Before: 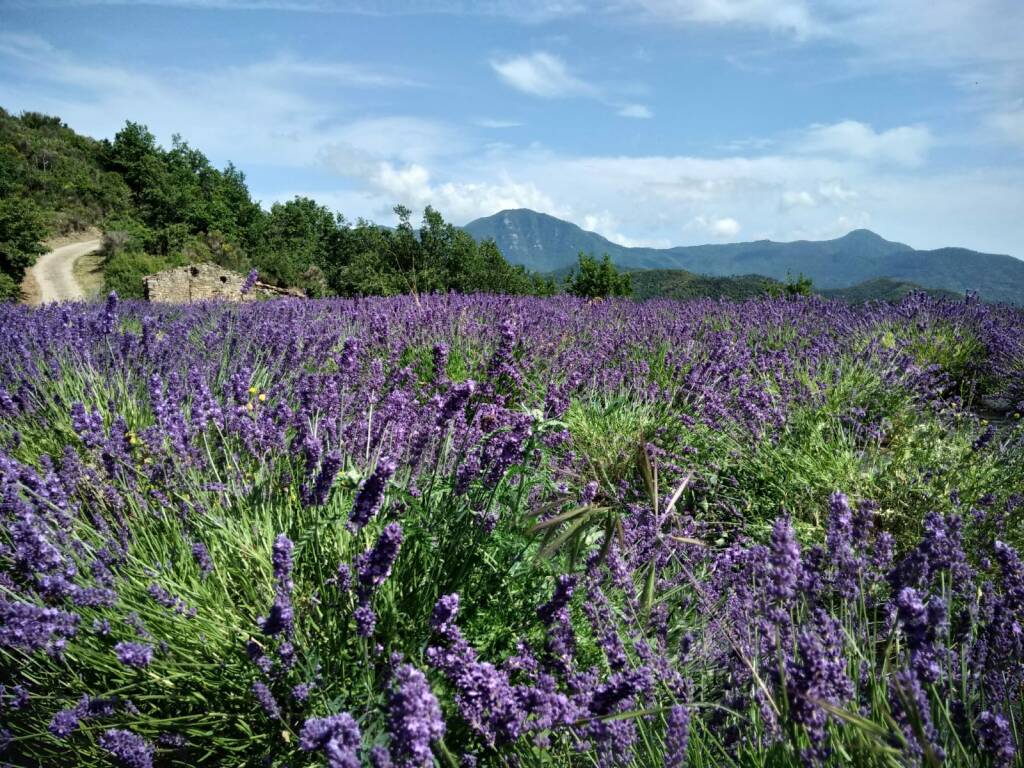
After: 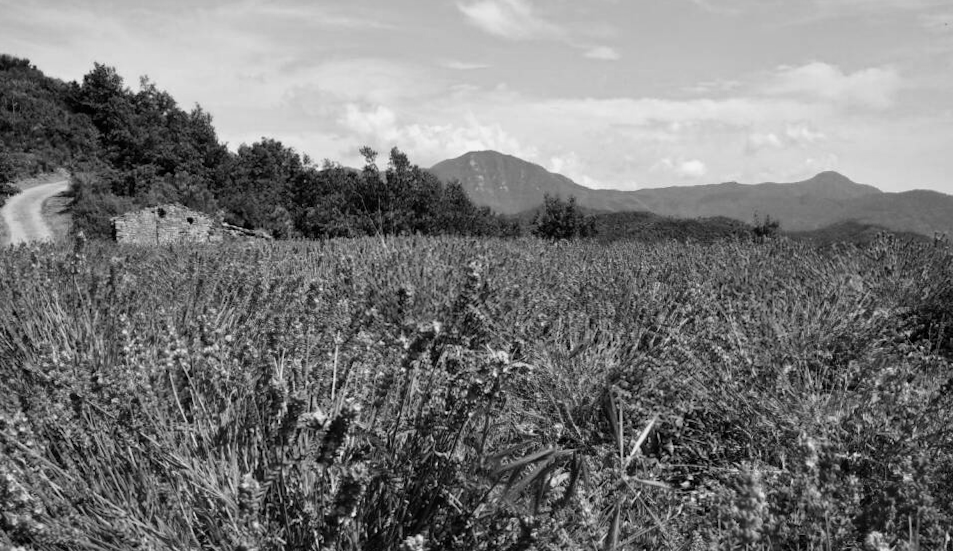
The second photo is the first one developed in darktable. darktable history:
crop: left 2.737%, top 7.287%, right 3.421%, bottom 20.179%
color calibration: output gray [0.253, 0.26, 0.487, 0], gray › normalize channels true, illuminant same as pipeline (D50), adaptation XYZ, x 0.346, y 0.359, gamut compression 0
rotate and perspective: rotation 0.192°, lens shift (horizontal) -0.015, crop left 0.005, crop right 0.996, crop top 0.006, crop bottom 0.99
